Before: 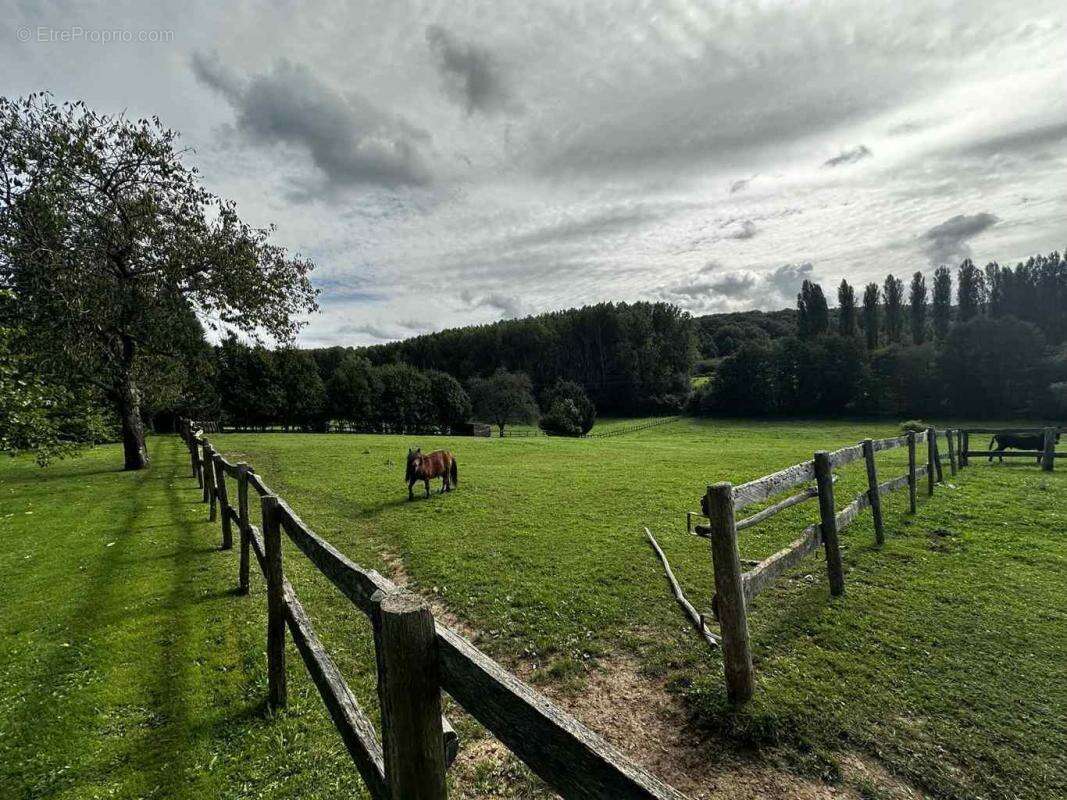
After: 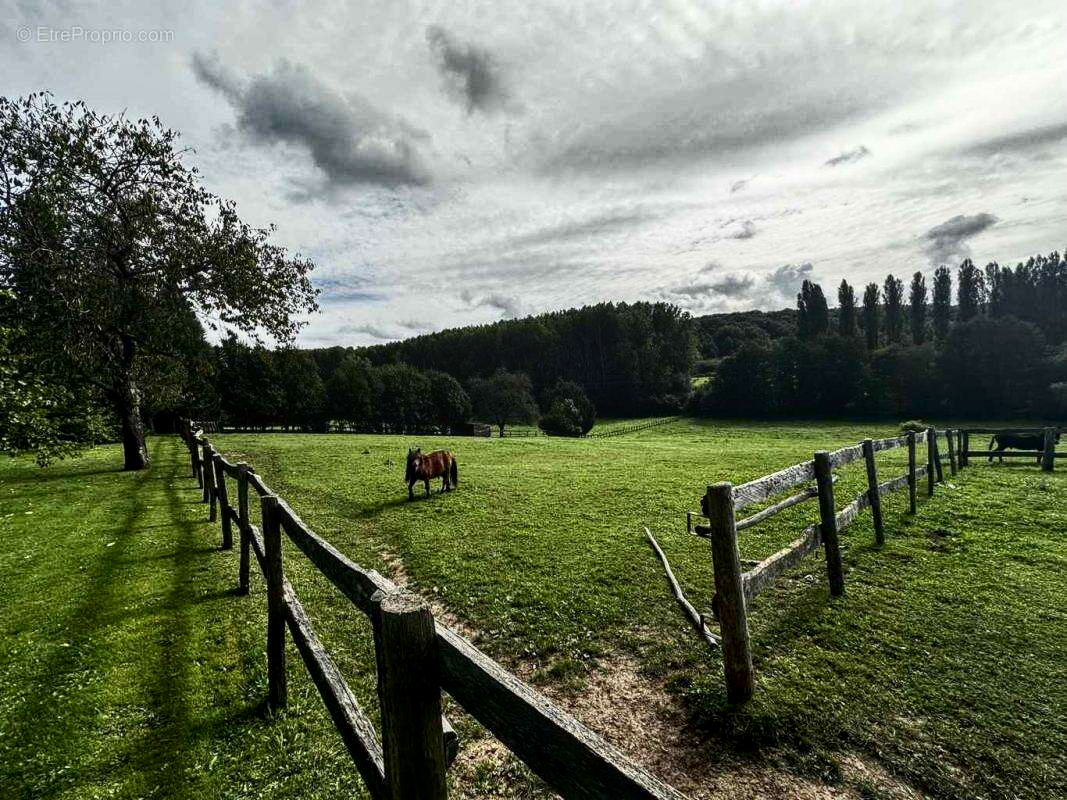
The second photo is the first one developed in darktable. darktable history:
contrast brightness saturation: contrast 0.28
local contrast: on, module defaults
tone equalizer: on, module defaults
